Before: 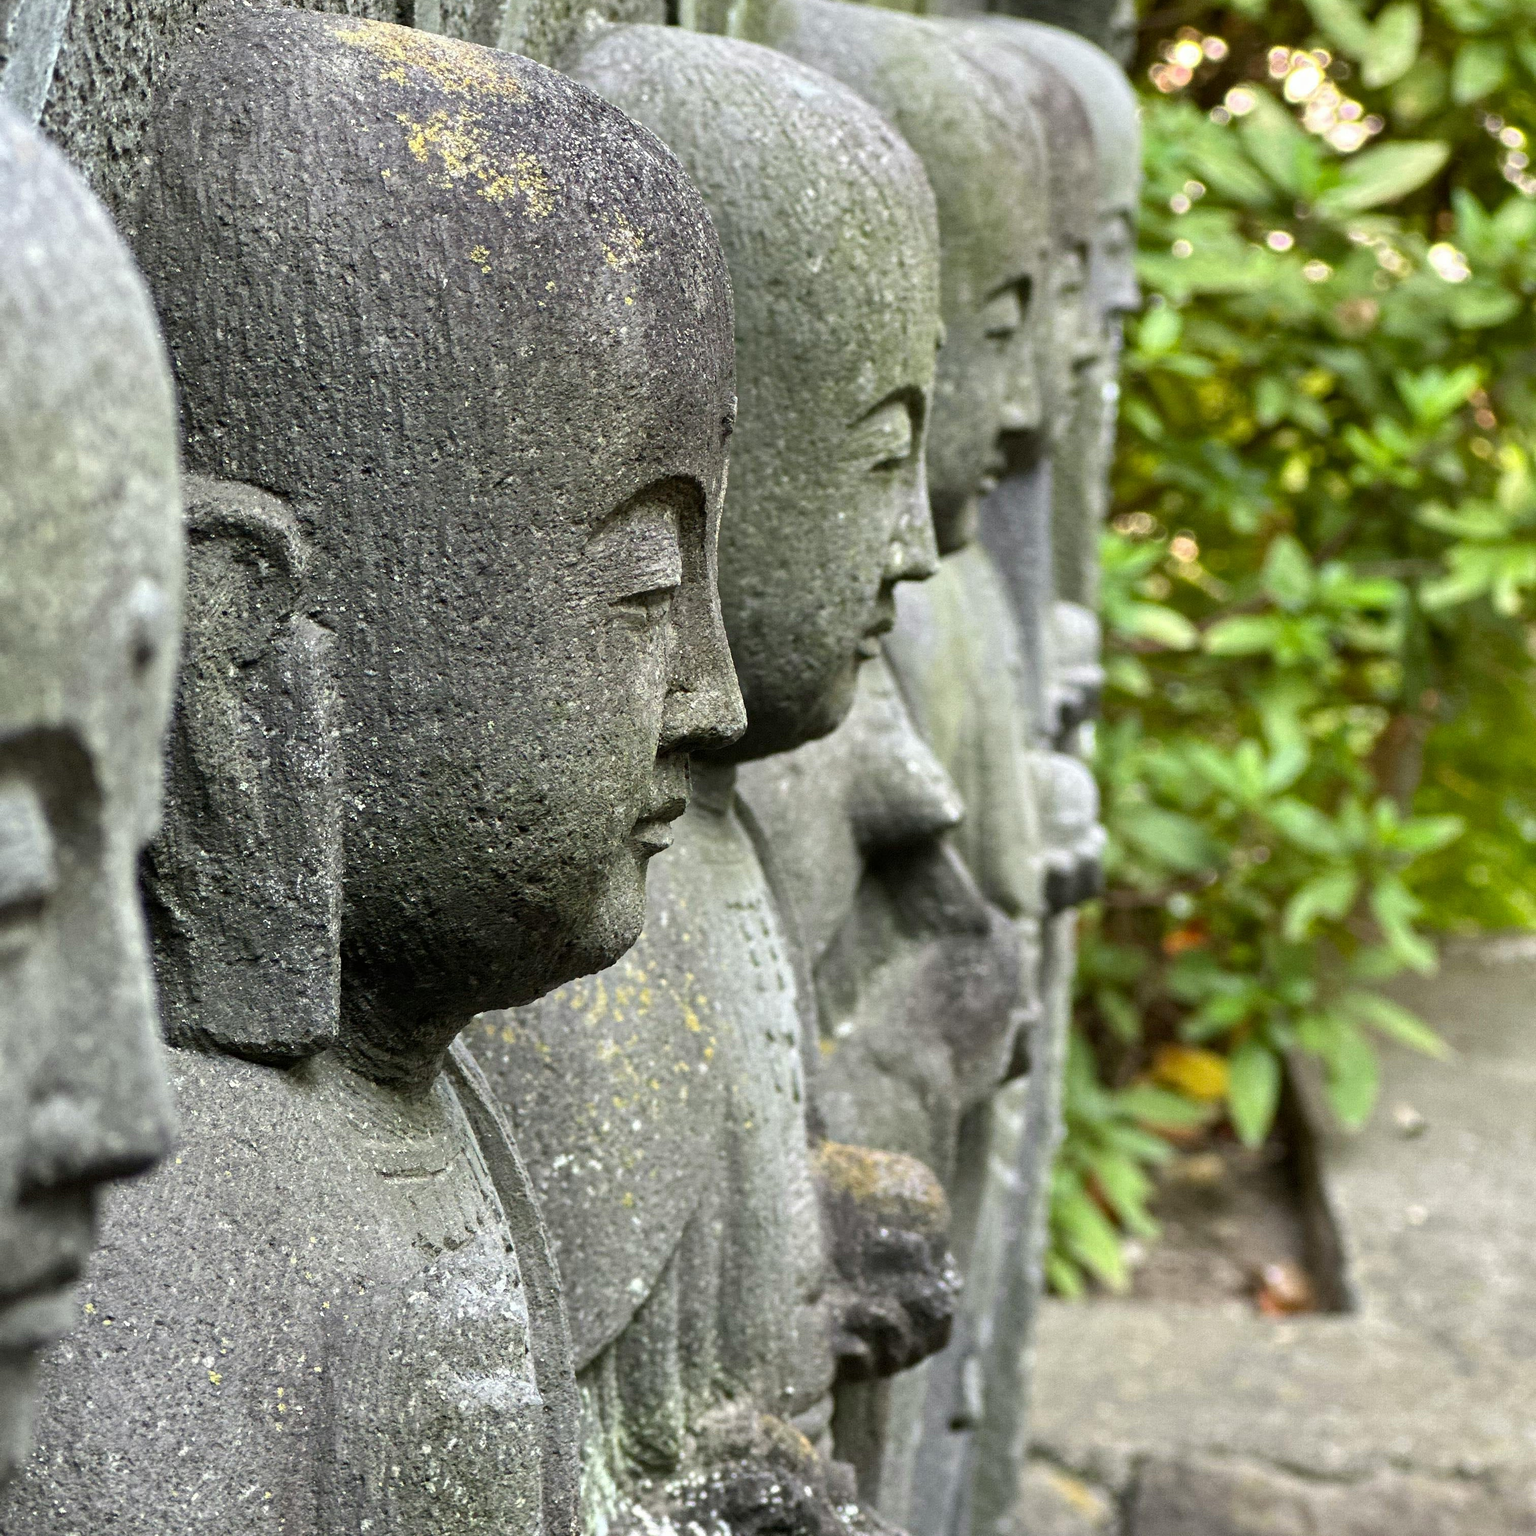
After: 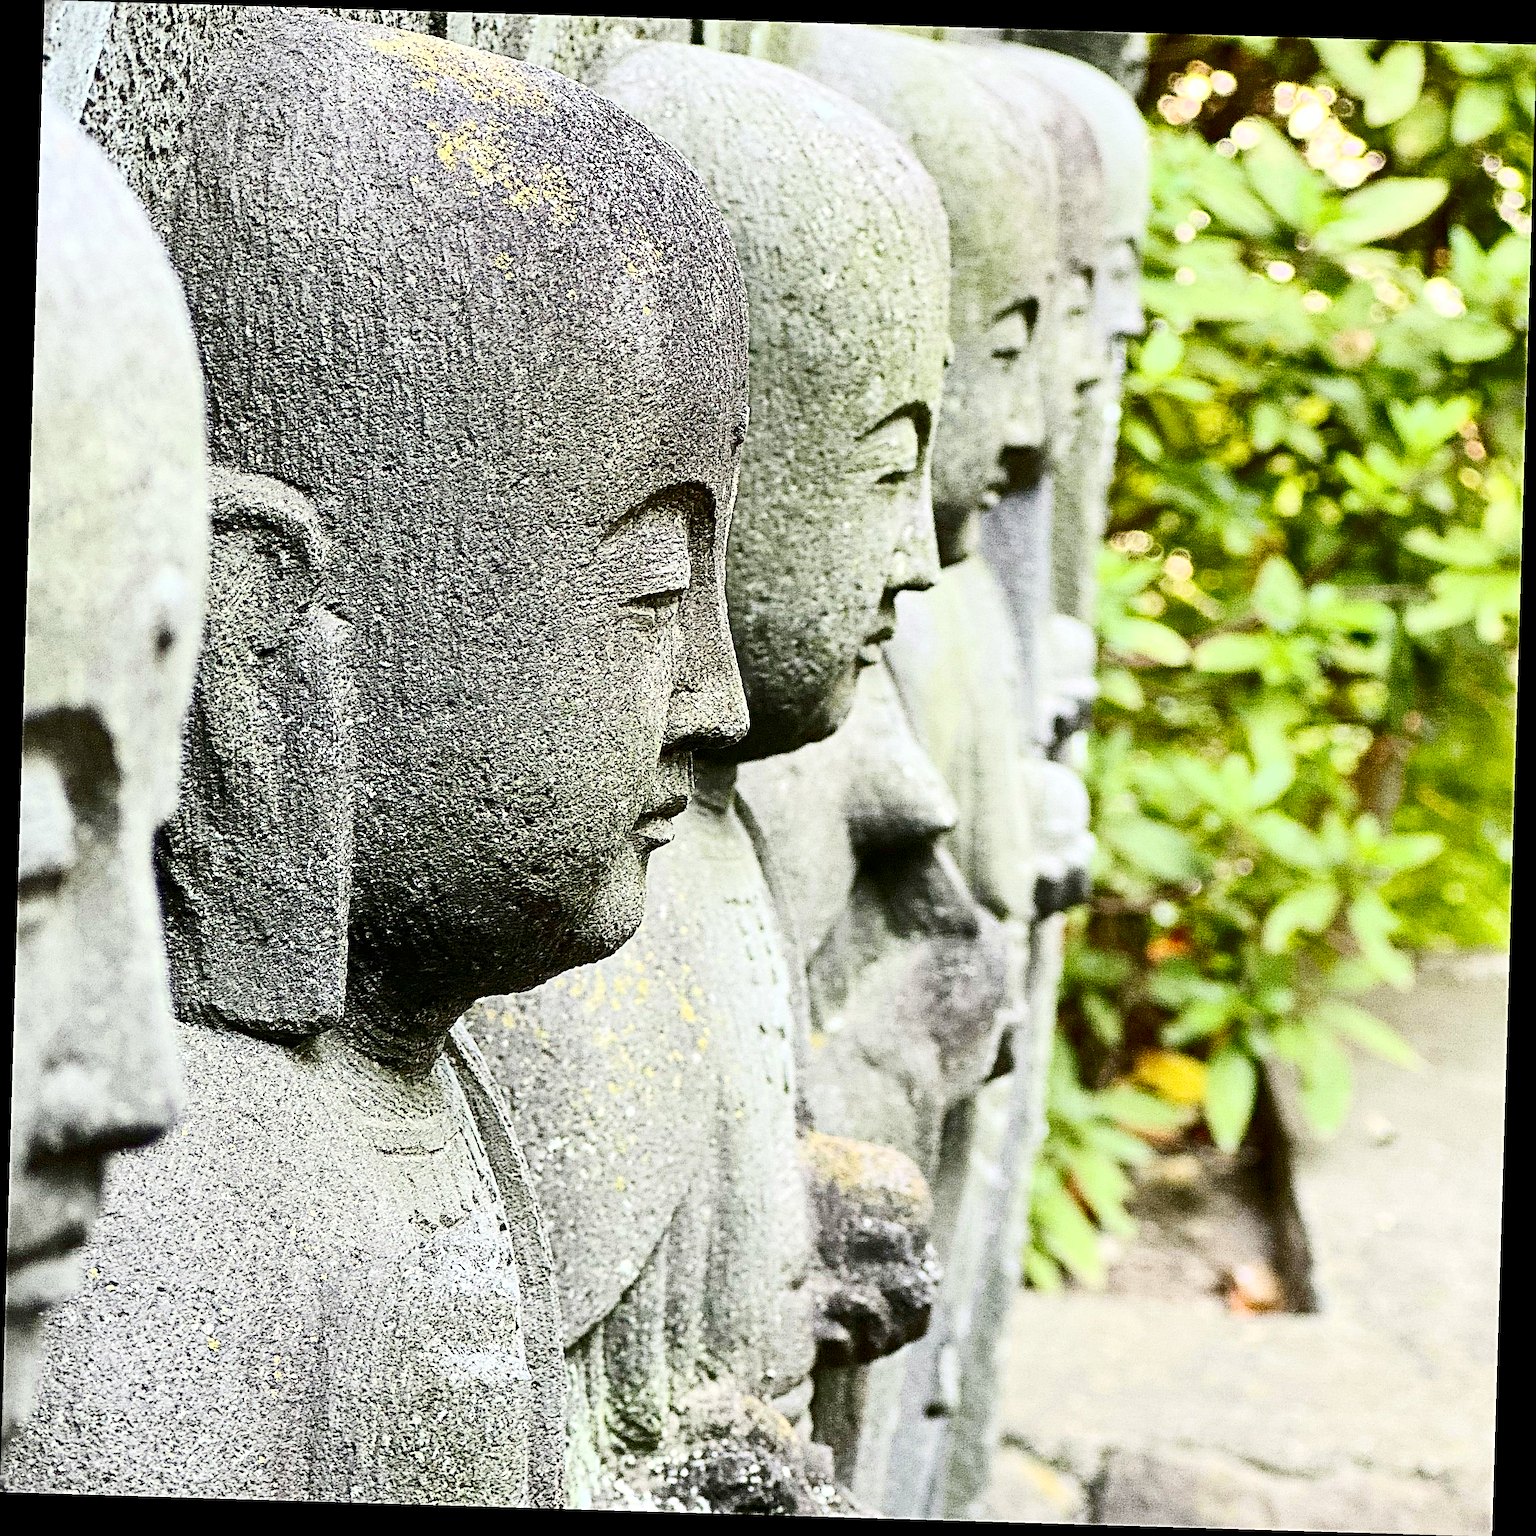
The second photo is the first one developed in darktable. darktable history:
sharpen: radius 3.158, amount 1.731
rotate and perspective: rotation 1.72°, automatic cropping off
contrast brightness saturation: contrast 0.4, brightness 0.05, saturation 0.25
base curve: curves: ch0 [(0, 0) (0.158, 0.273) (0.879, 0.895) (1, 1)], preserve colors none
white balance: emerald 1
